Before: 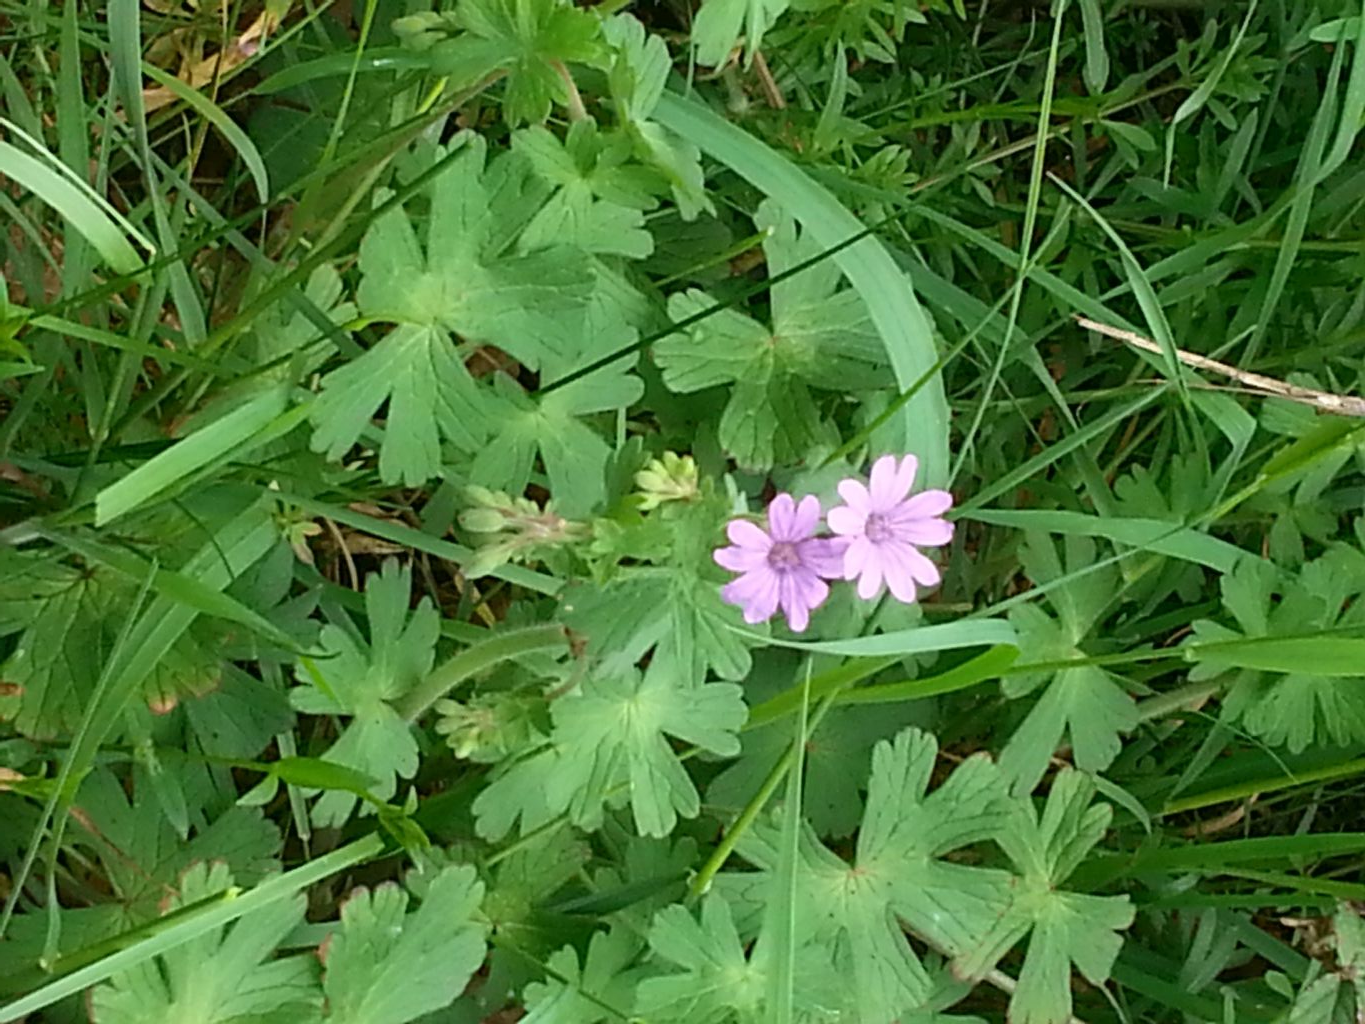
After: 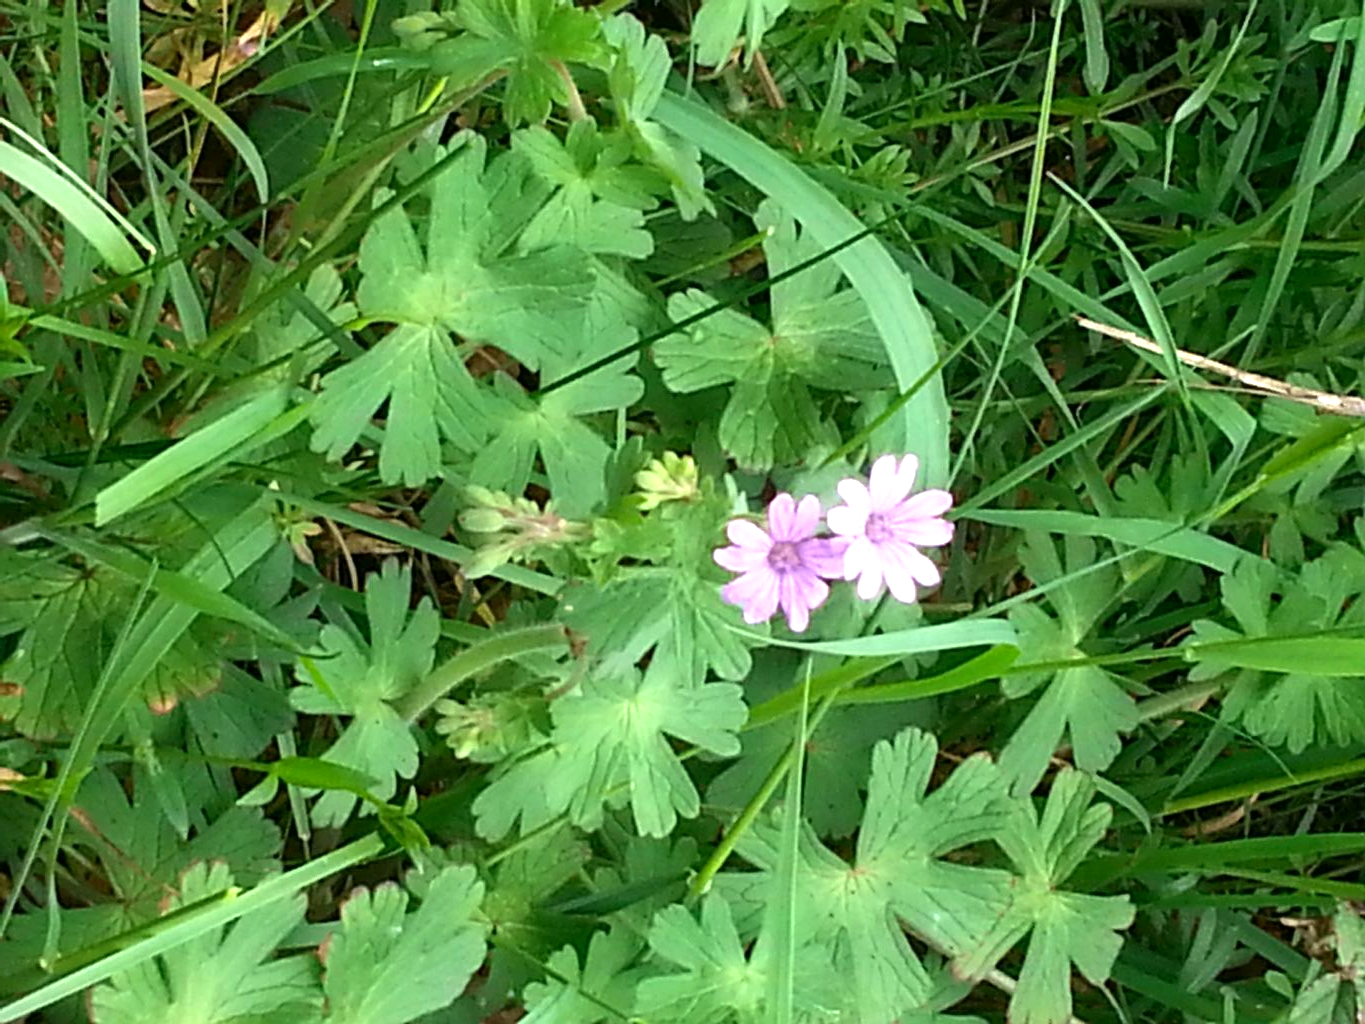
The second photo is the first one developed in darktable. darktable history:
color balance: gamma [0.9, 0.988, 0.975, 1.025], gain [1.05, 1, 1, 1]
exposure: black level correction 0.001, exposure 0.5 EV, compensate exposure bias true, compensate highlight preservation false
